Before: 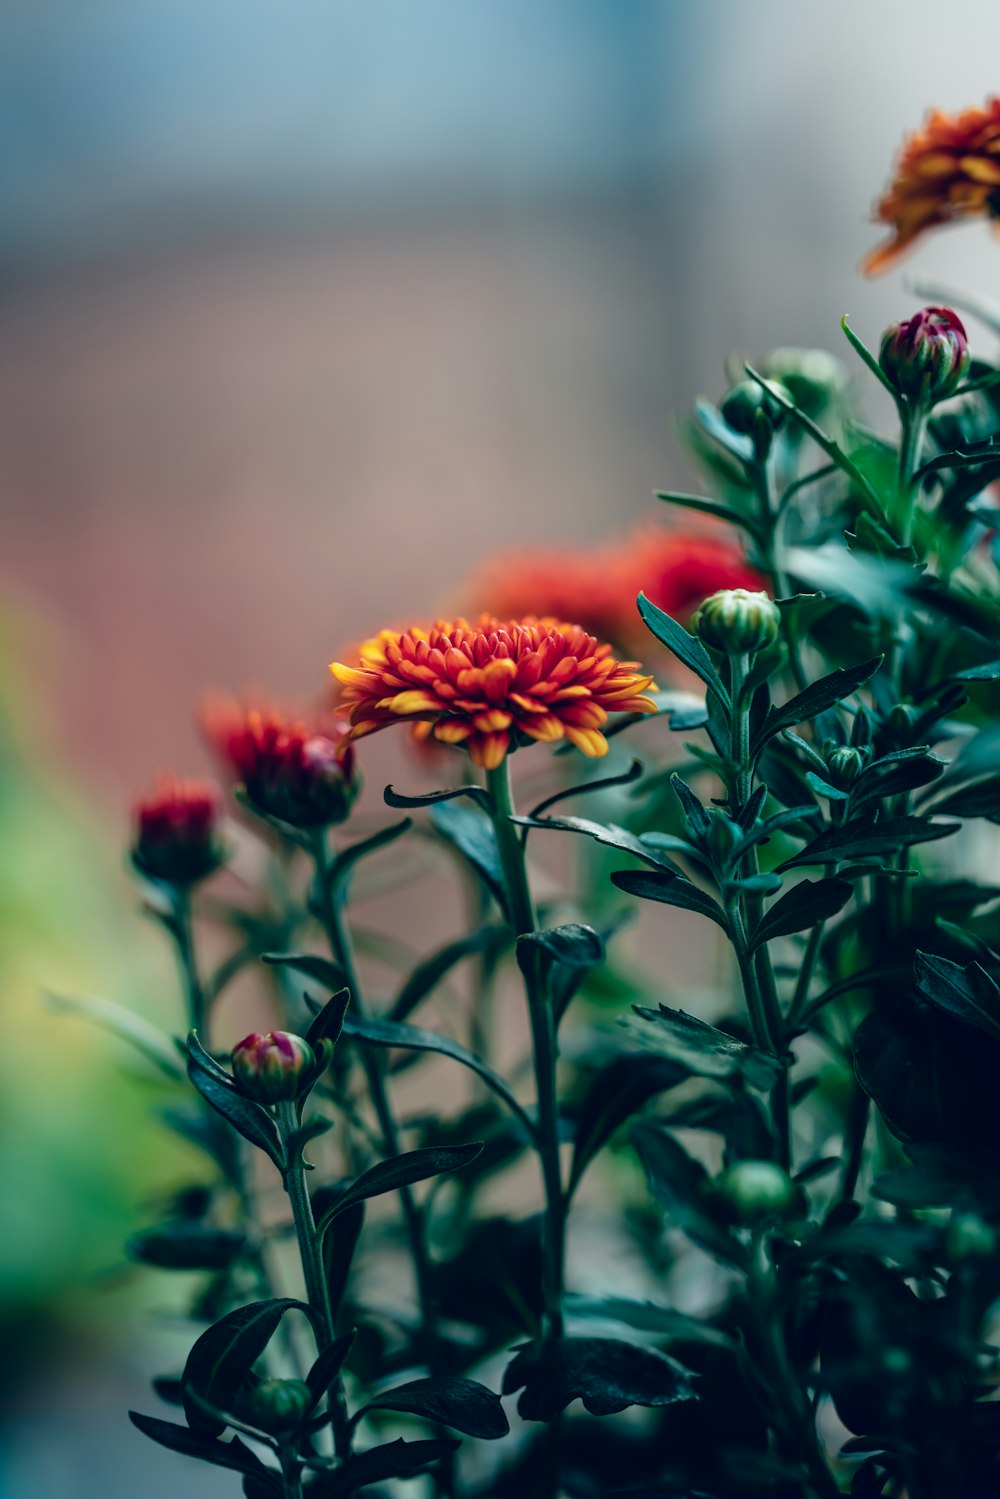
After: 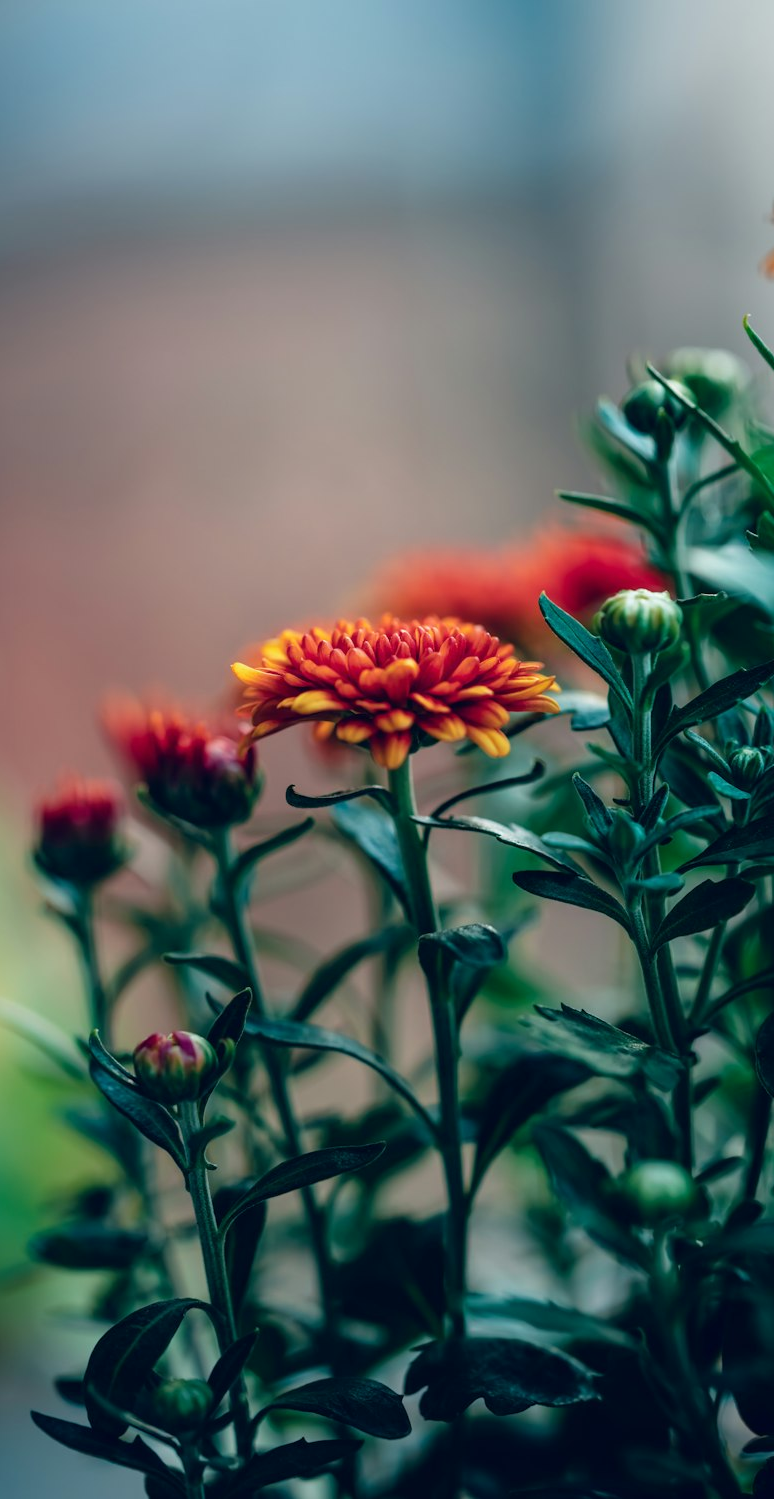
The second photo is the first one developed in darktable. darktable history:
crop: left 9.88%, right 12.664%
exposure: compensate highlight preservation false
